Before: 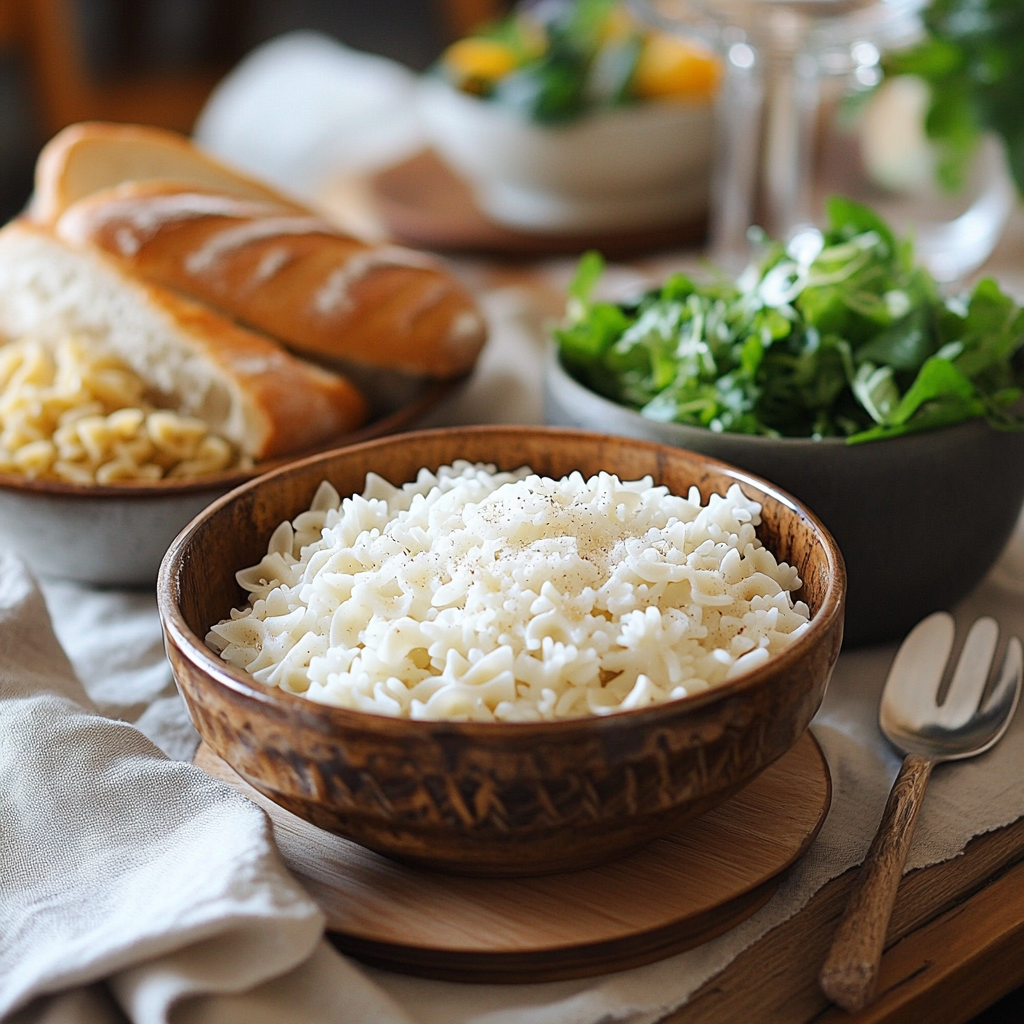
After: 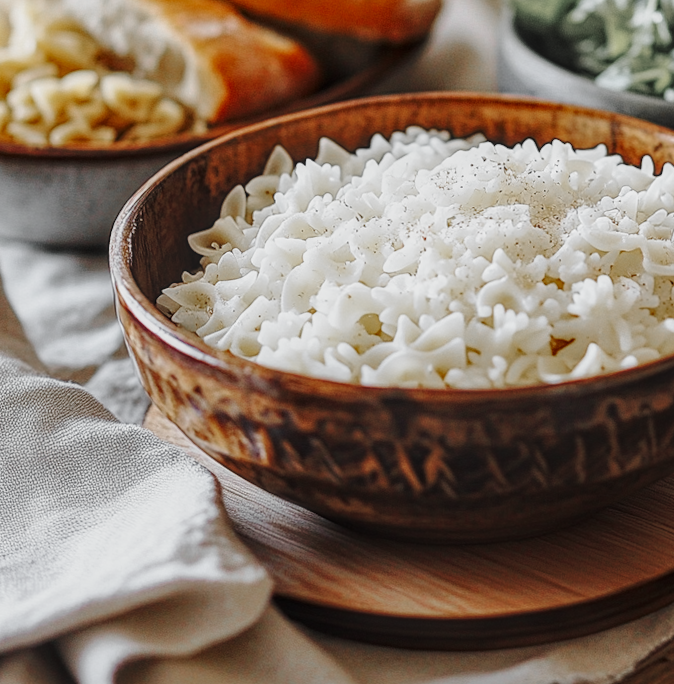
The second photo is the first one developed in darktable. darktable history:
local contrast: highlights 76%, shadows 55%, detail 176%, midtone range 0.208
crop and rotate: angle -0.739°, left 4.038%, top 32.299%, right 29.259%
color zones: curves: ch1 [(0, 0.638) (0.193, 0.442) (0.286, 0.15) (0.429, 0.14) (0.571, 0.142) (0.714, 0.154) (0.857, 0.175) (1, 0.638)]
base curve: curves: ch0 [(0, 0) (0.028, 0.03) (0.121, 0.232) (0.46, 0.748) (0.859, 0.968) (1, 1)], preserve colors none
exposure: exposure -0.926 EV, compensate highlight preservation false
